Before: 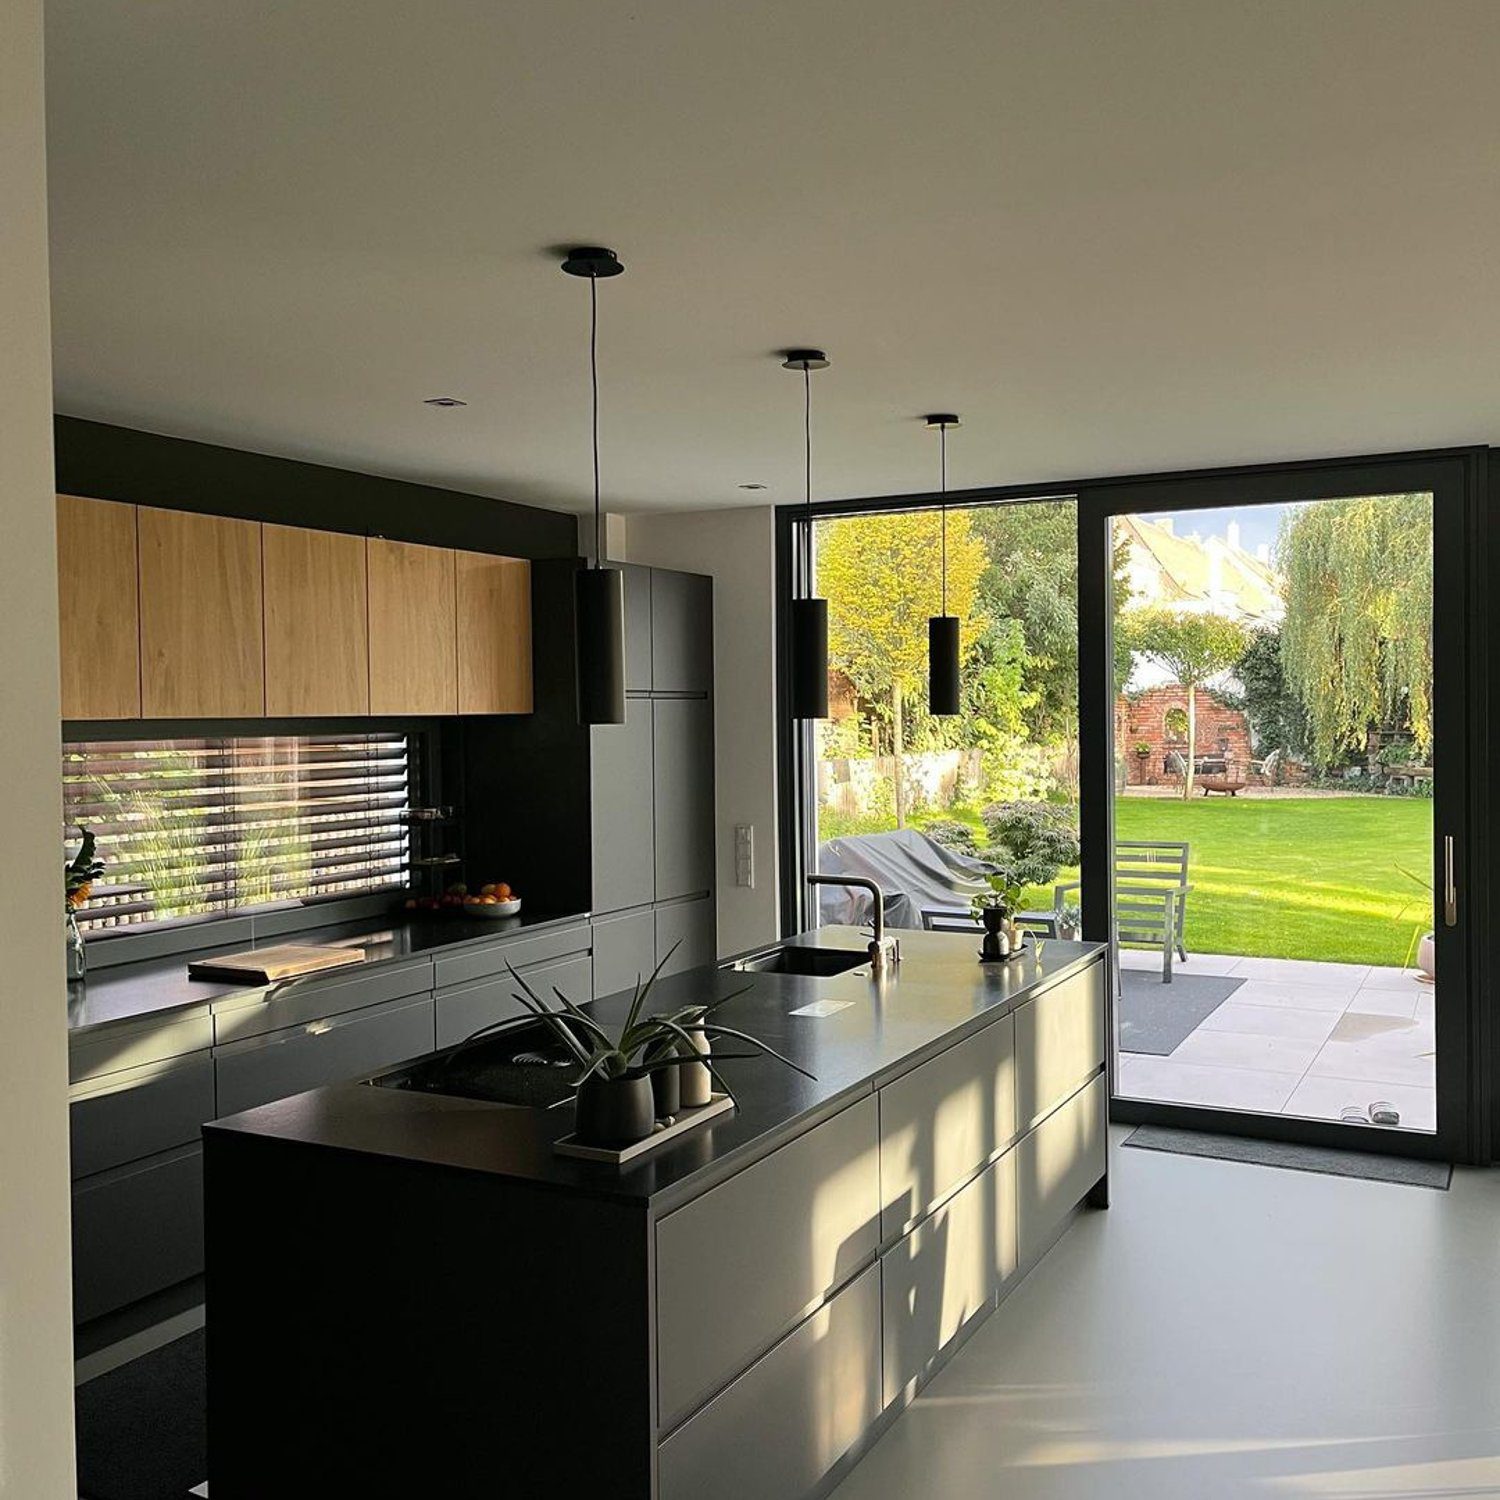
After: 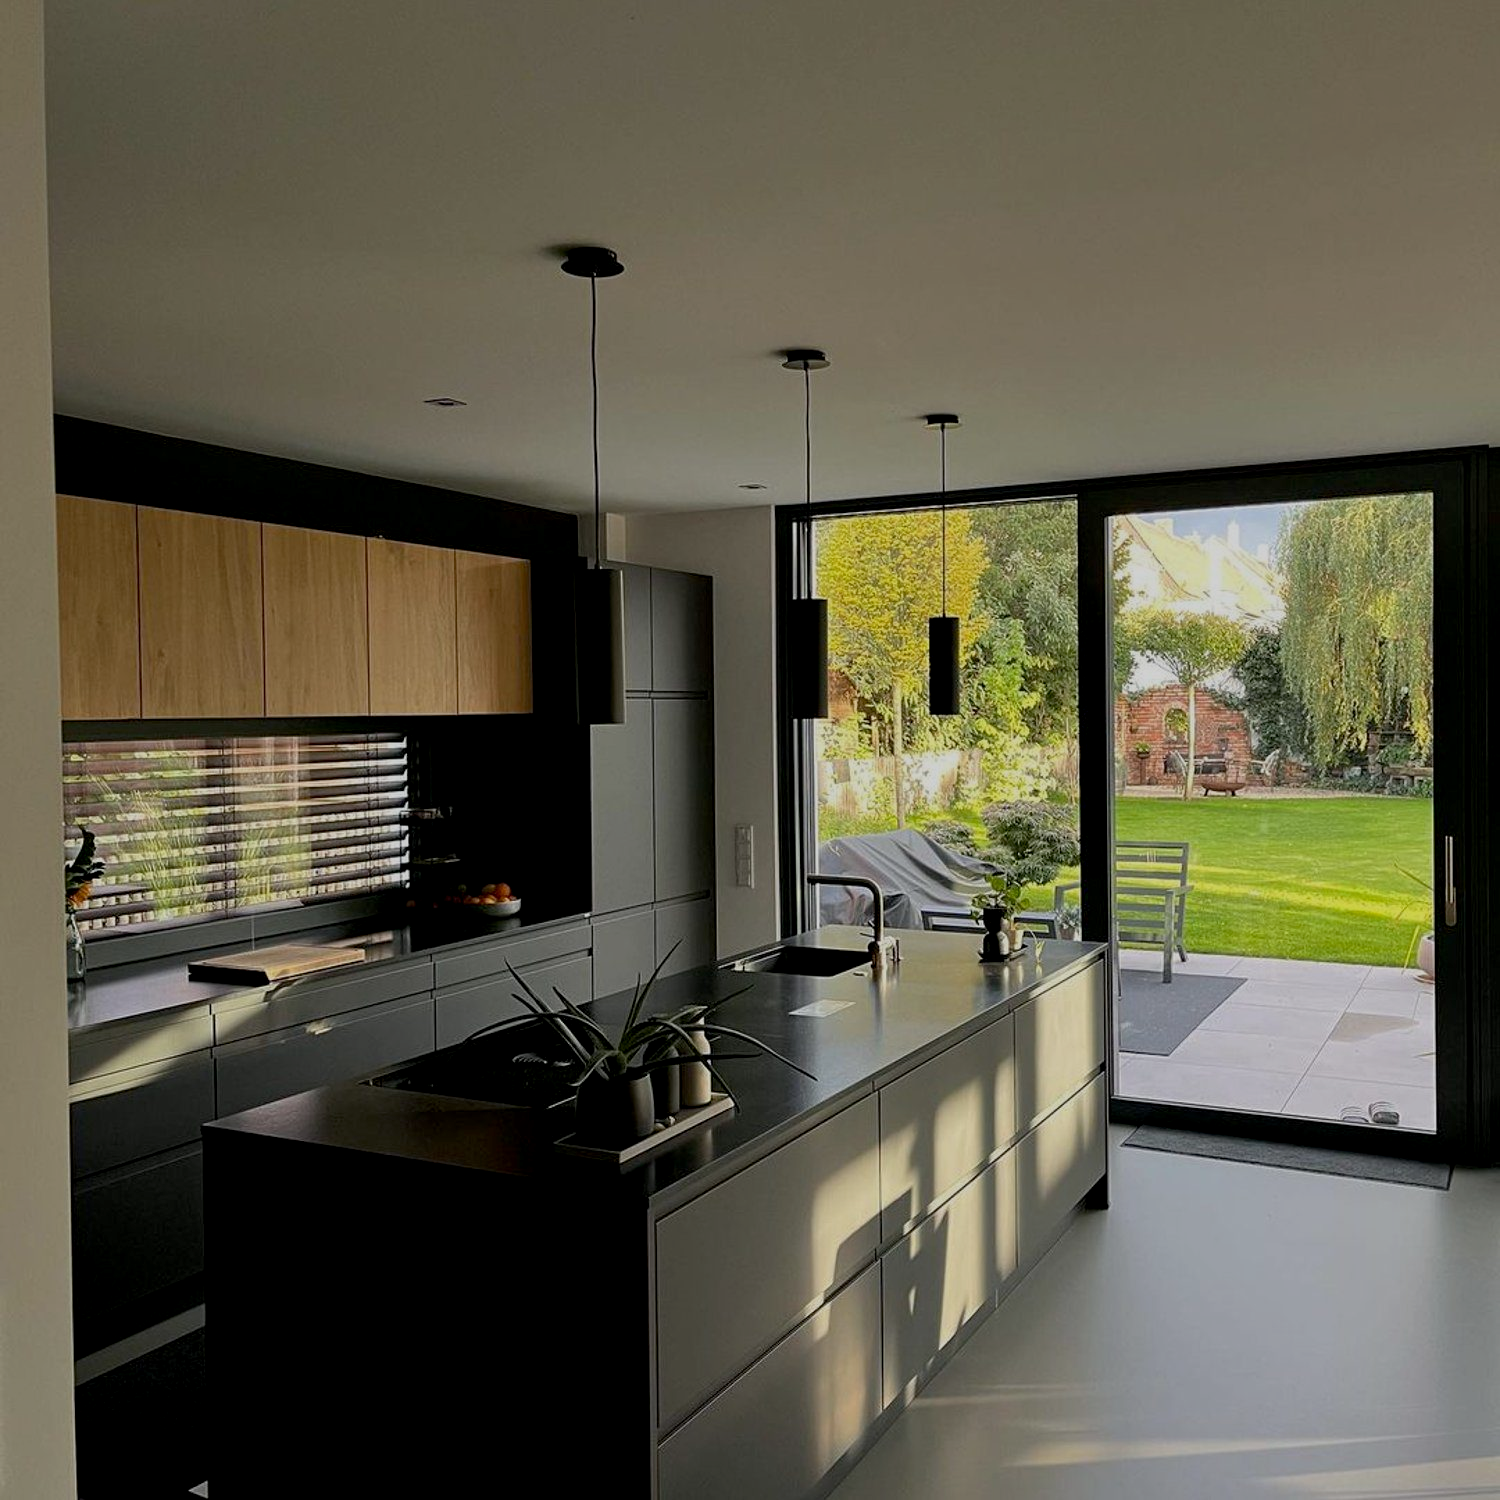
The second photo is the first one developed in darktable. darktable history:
exposure: black level correction 0.009, exposure -0.648 EV, compensate highlight preservation false
